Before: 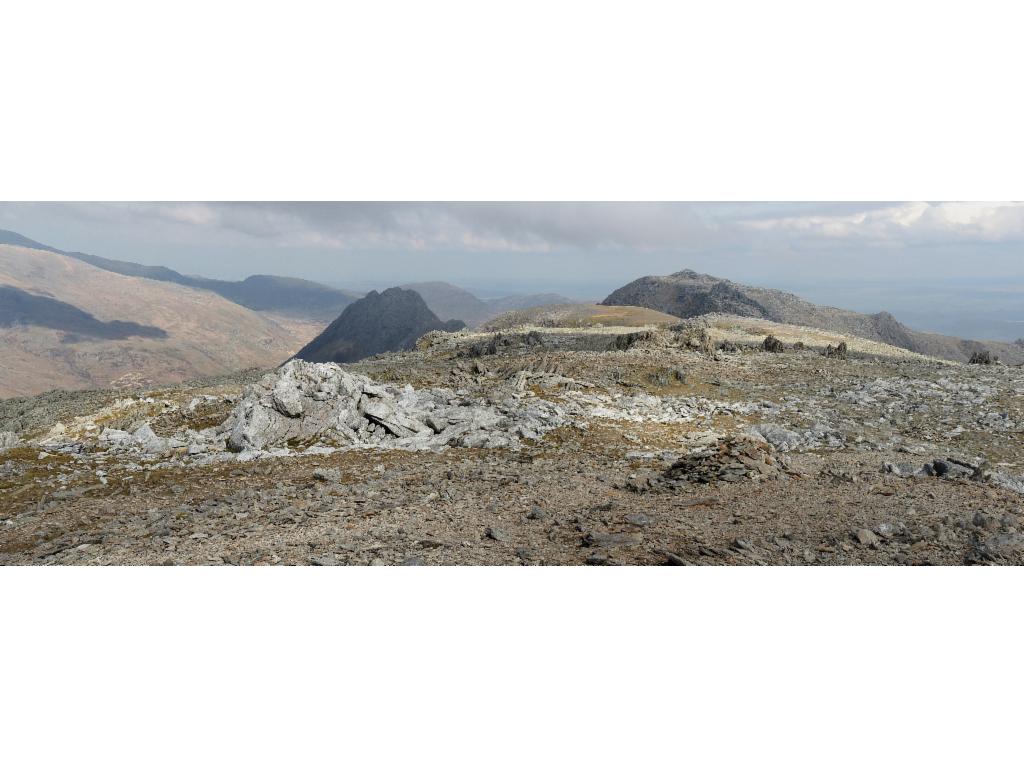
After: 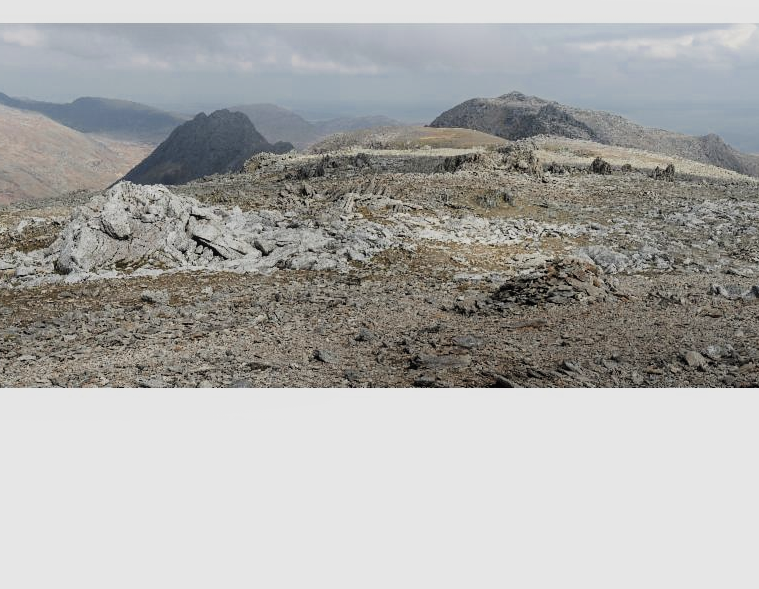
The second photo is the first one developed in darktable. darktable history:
crop: left 16.837%, top 23.248%, right 9.013%
filmic rgb: black relative exposure -16 EV, white relative exposure 5.26 EV, threshold 3.03 EV, hardness 5.9, contrast 1.248, color science v6 (2022), enable highlight reconstruction true
color zones: curves: ch0 [(0, 0.5) (0.125, 0.4) (0.25, 0.5) (0.375, 0.4) (0.5, 0.4) (0.625, 0.35) (0.75, 0.35) (0.875, 0.5)]; ch1 [(0, 0.35) (0.125, 0.45) (0.25, 0.35) (0.375, 0.35) (0.5, 0.35) (0.625, 0.35) (0.75, 0.45) (0.875, 0.35)]; ch2 [(0, 0.6) (0.125, 0.5) (0.25, 0.5) (0.375, 0.6) (0.5, 0.6) (0.625, 0.5) (0.75, 0.5) (0.875, 0.5)]
contrast equalizer: y [[0.439, 0.44, 0.442, 0.457, 0.493, 0.498], [0.5 ×6], [0.5 ×6], [0 ×6], [0 ×6]]
